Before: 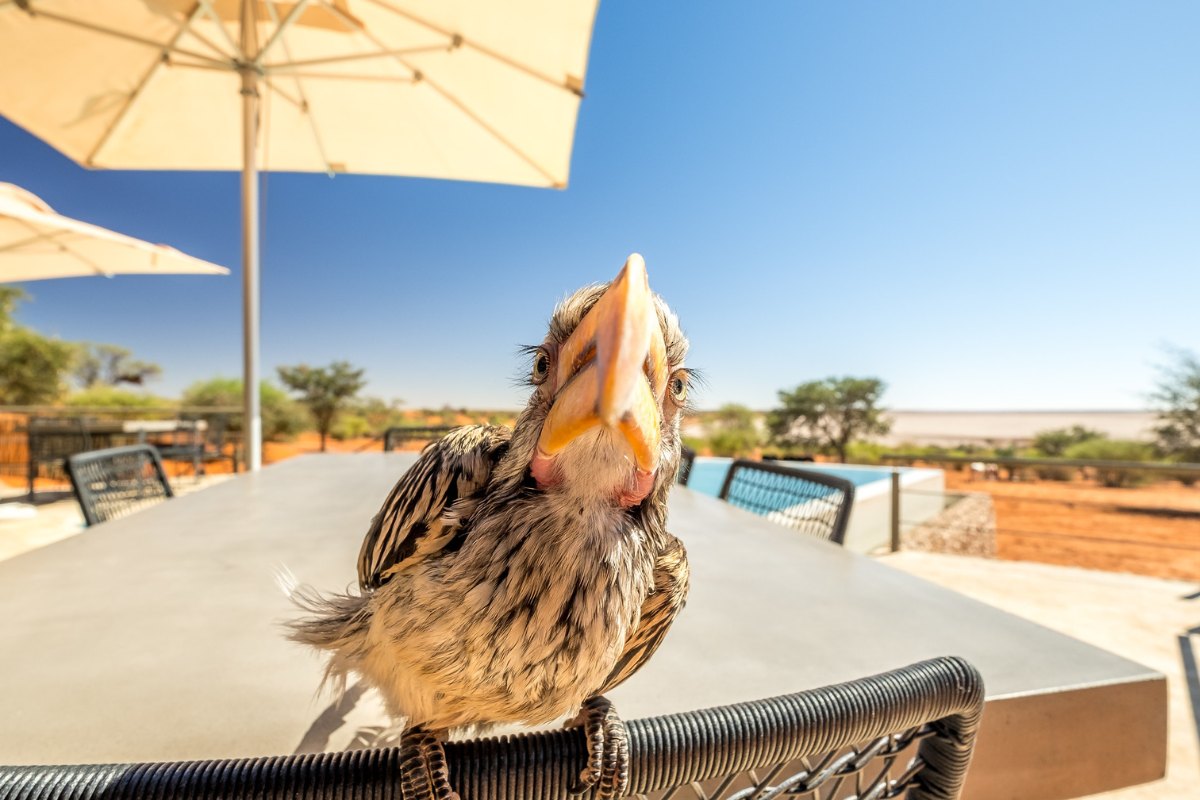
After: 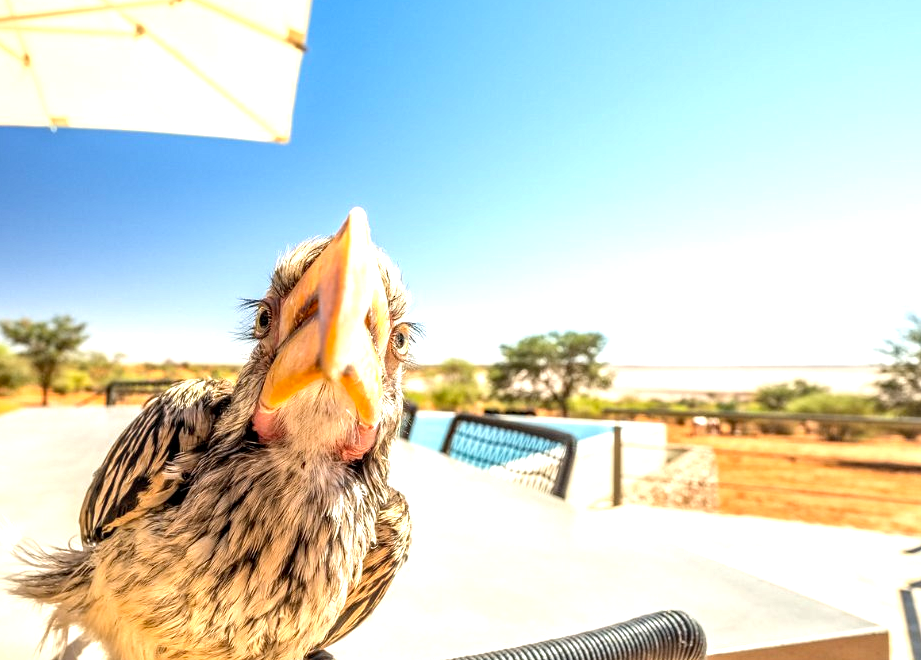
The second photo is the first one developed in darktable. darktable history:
exposure: exposure 0.743 EV, compensate highlight preservation false
crop: left 23.244%, top 5.85%, bottom 11.535%
local contrast: detail 130%
haze removal: compatibility mode true, adaptive false
